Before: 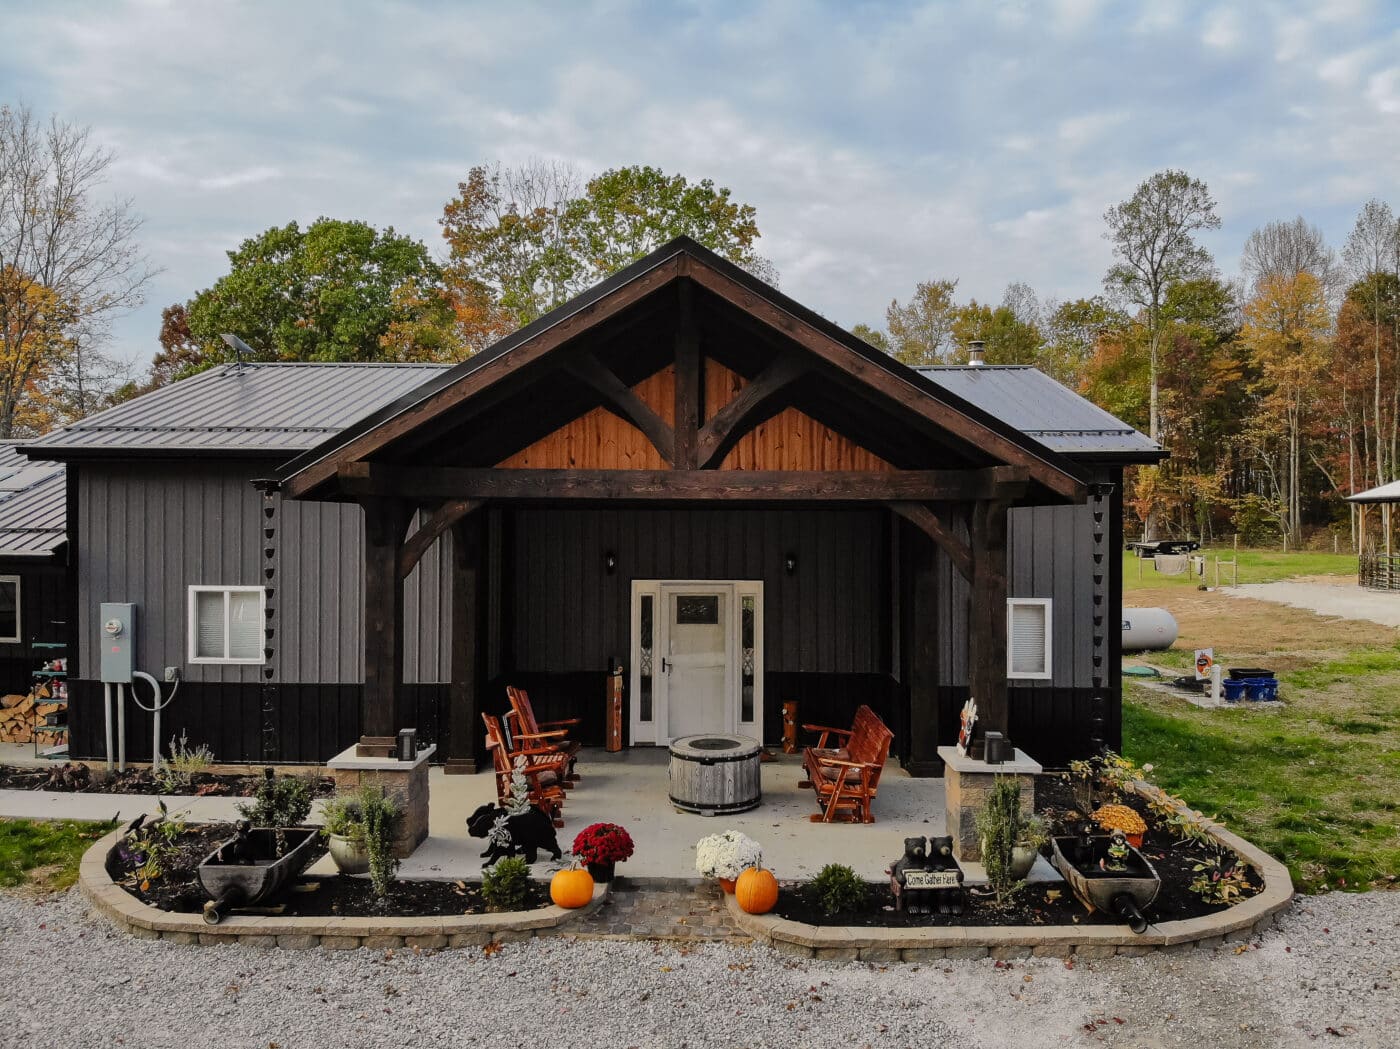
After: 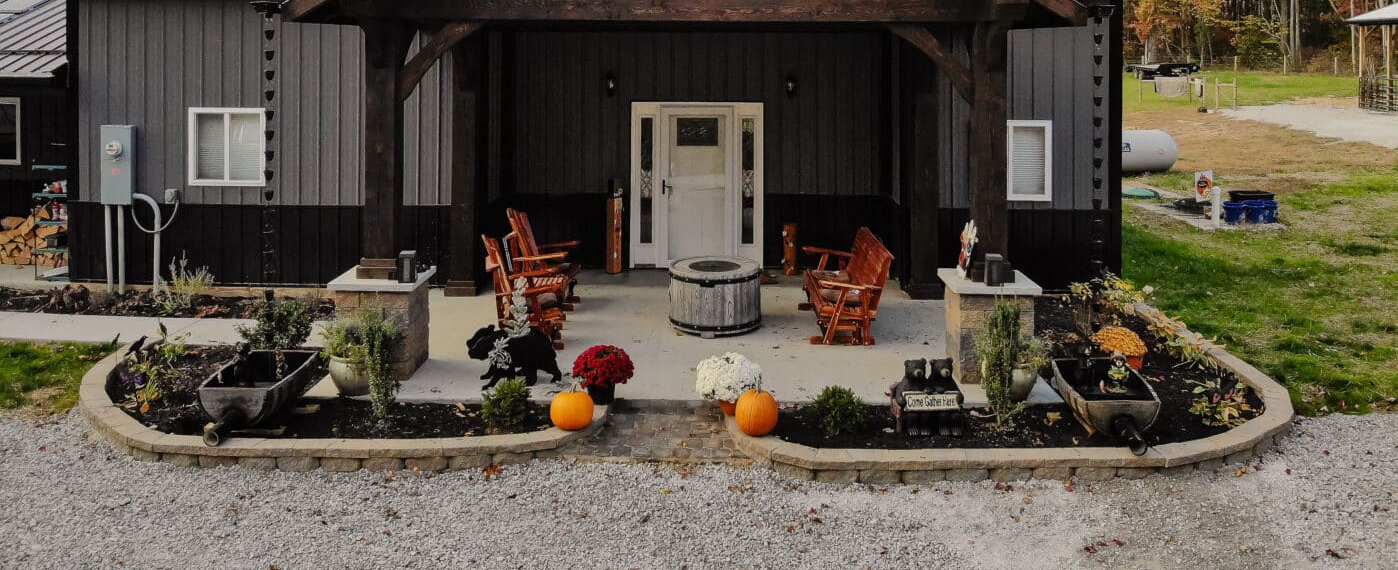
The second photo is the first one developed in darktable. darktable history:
crop and rotate: top 45.651%, right 0.071%
